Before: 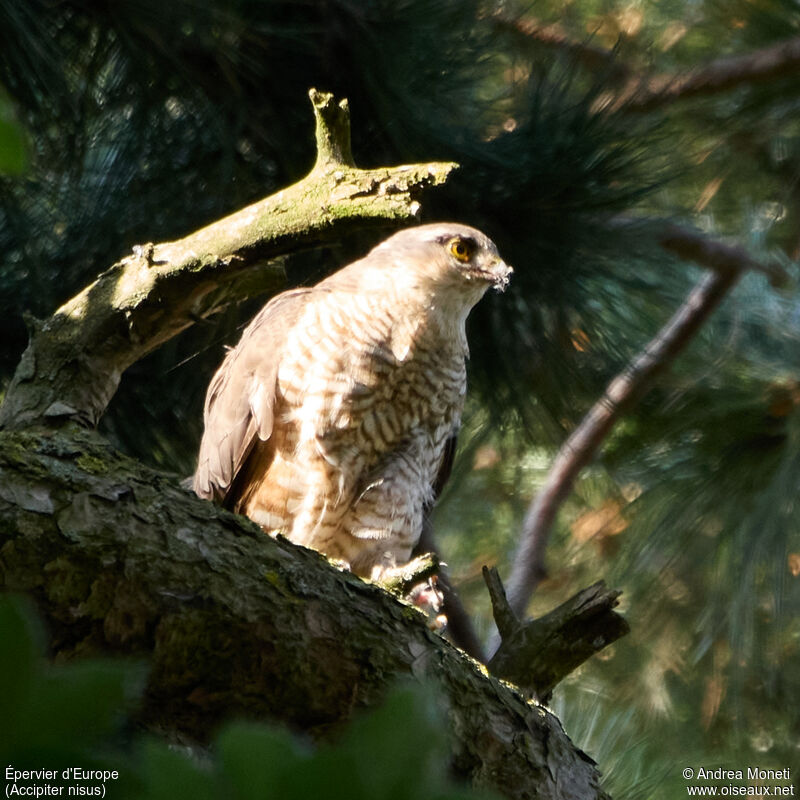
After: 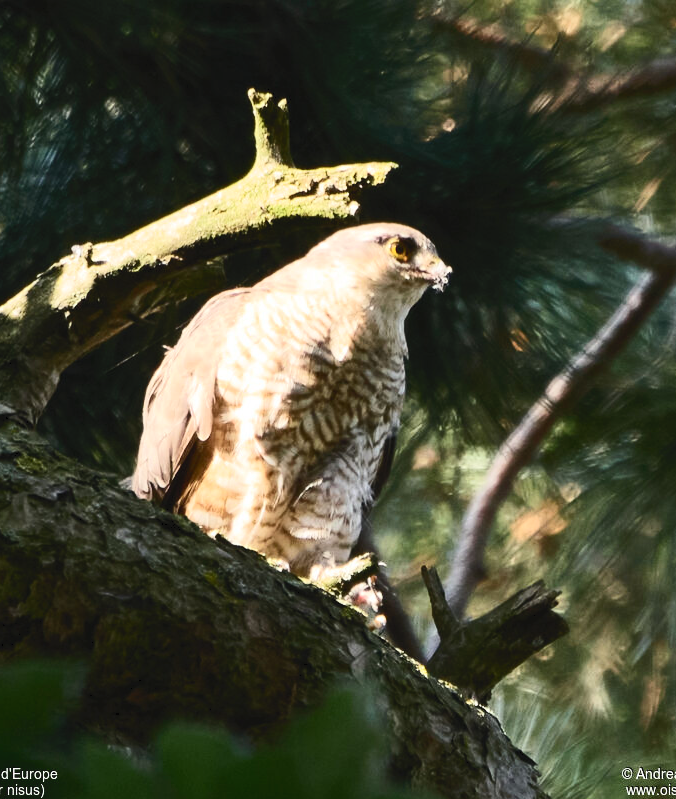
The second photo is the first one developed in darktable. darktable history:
tone curve: curves: ch0 [(0, 0) (0.003, 0.045) (0.011, 0.054) (0.025, 0.069) (0.044, 0.083) (0.069, 0.101) (0.1, 0.119) (0.136, 0.146) (0.177, 0.177) (0.224, 0.221) (0.277, 0.277) (0.335, 0.362) (0.399, 0.452) (0.468, 0.571) (0.543, 0.666) (0.623, 0.758) (0.709, 0.853) (0.801, 0.896) (0.898, 0.945) (1, 1)], color space Lab, independent channels
crop: left 7.637%, right 7.832%
